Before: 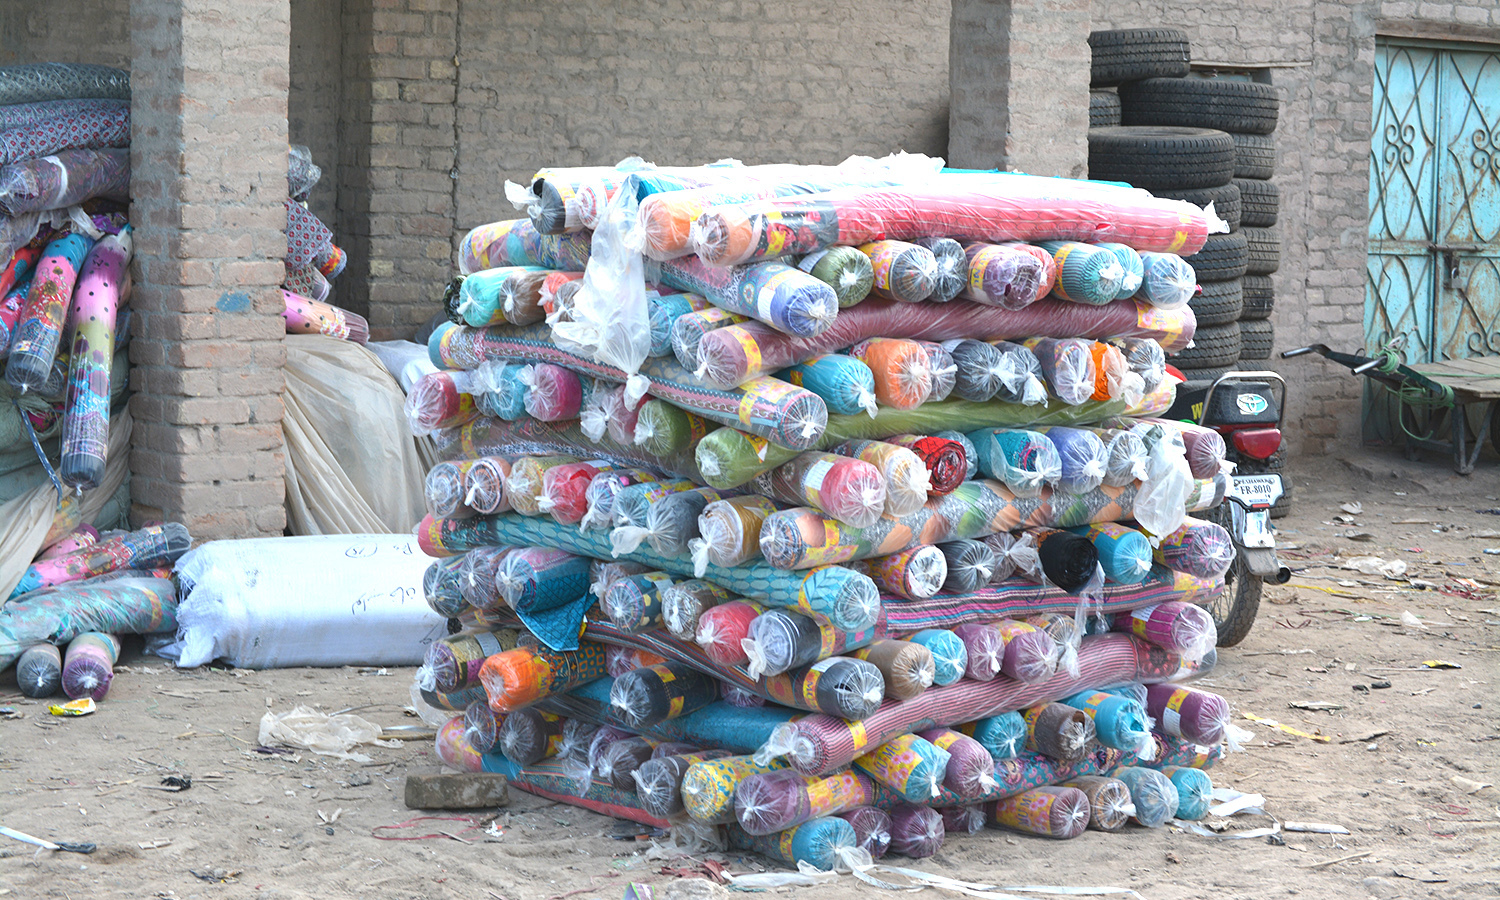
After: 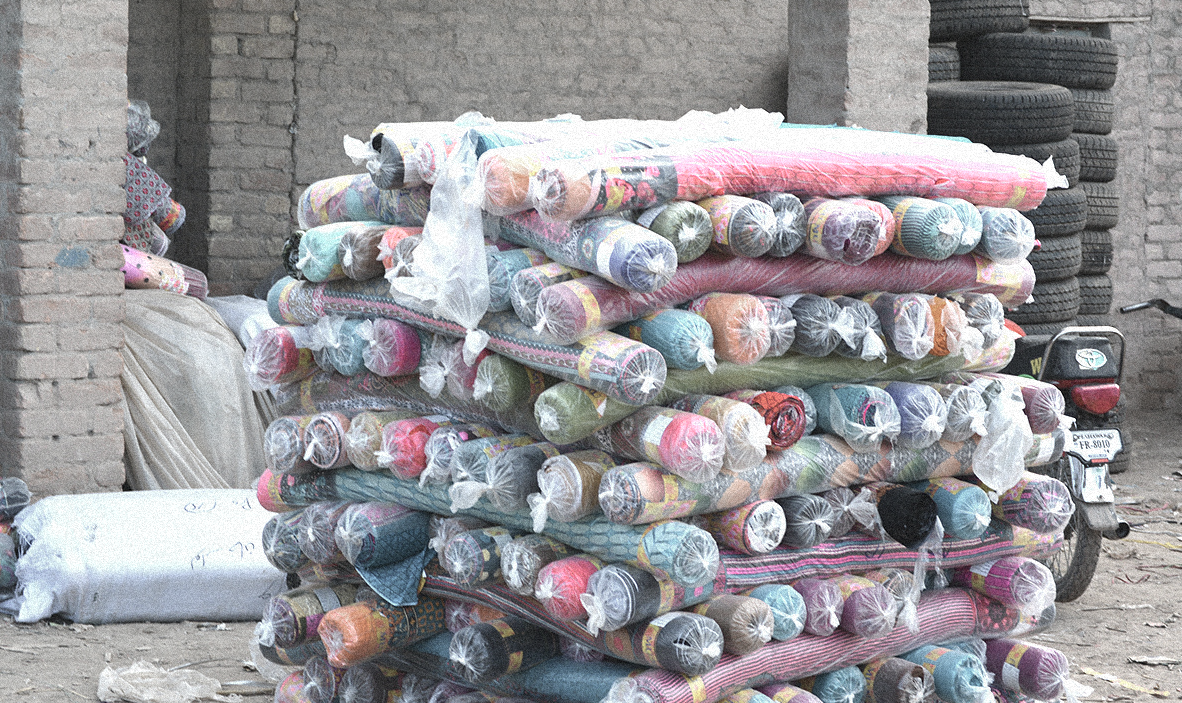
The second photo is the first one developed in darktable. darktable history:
grain: coarseness 9.38 ISO, strength 34.99%, mid-tones bias 0%
crop and rotate: left 10.77%, top 5.1%, right 10.41%, bottom 16.76%
color zones: curves: ch0 [(0, 0.6) (0.129, 0.508) (0.193, 0.483) (0.429, 0.5) (0.571, 0.5) (0.714, 0.5) (0.857, 0.5) (1, 0.6)]; ch1 [(0, 0.481) (0.112, 0.245) (0.213, 0.223) (0.429, 0.233) (0.571, 0.231) (0.683, 0.242) (0.857, 0.296) (1, 0.481)]
